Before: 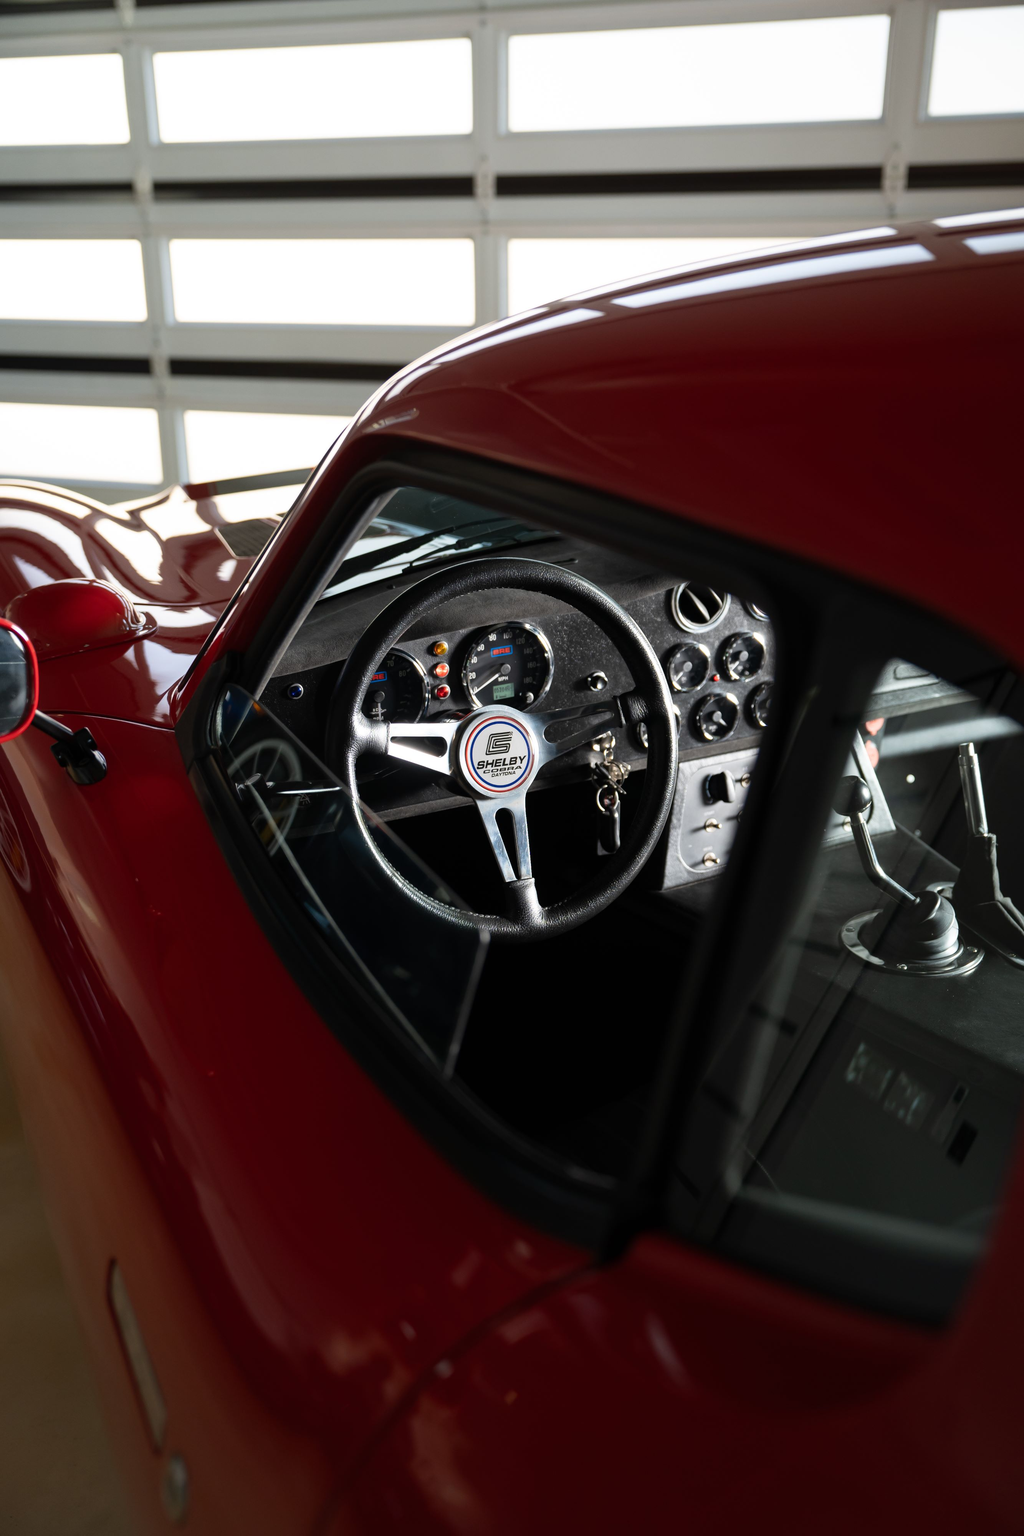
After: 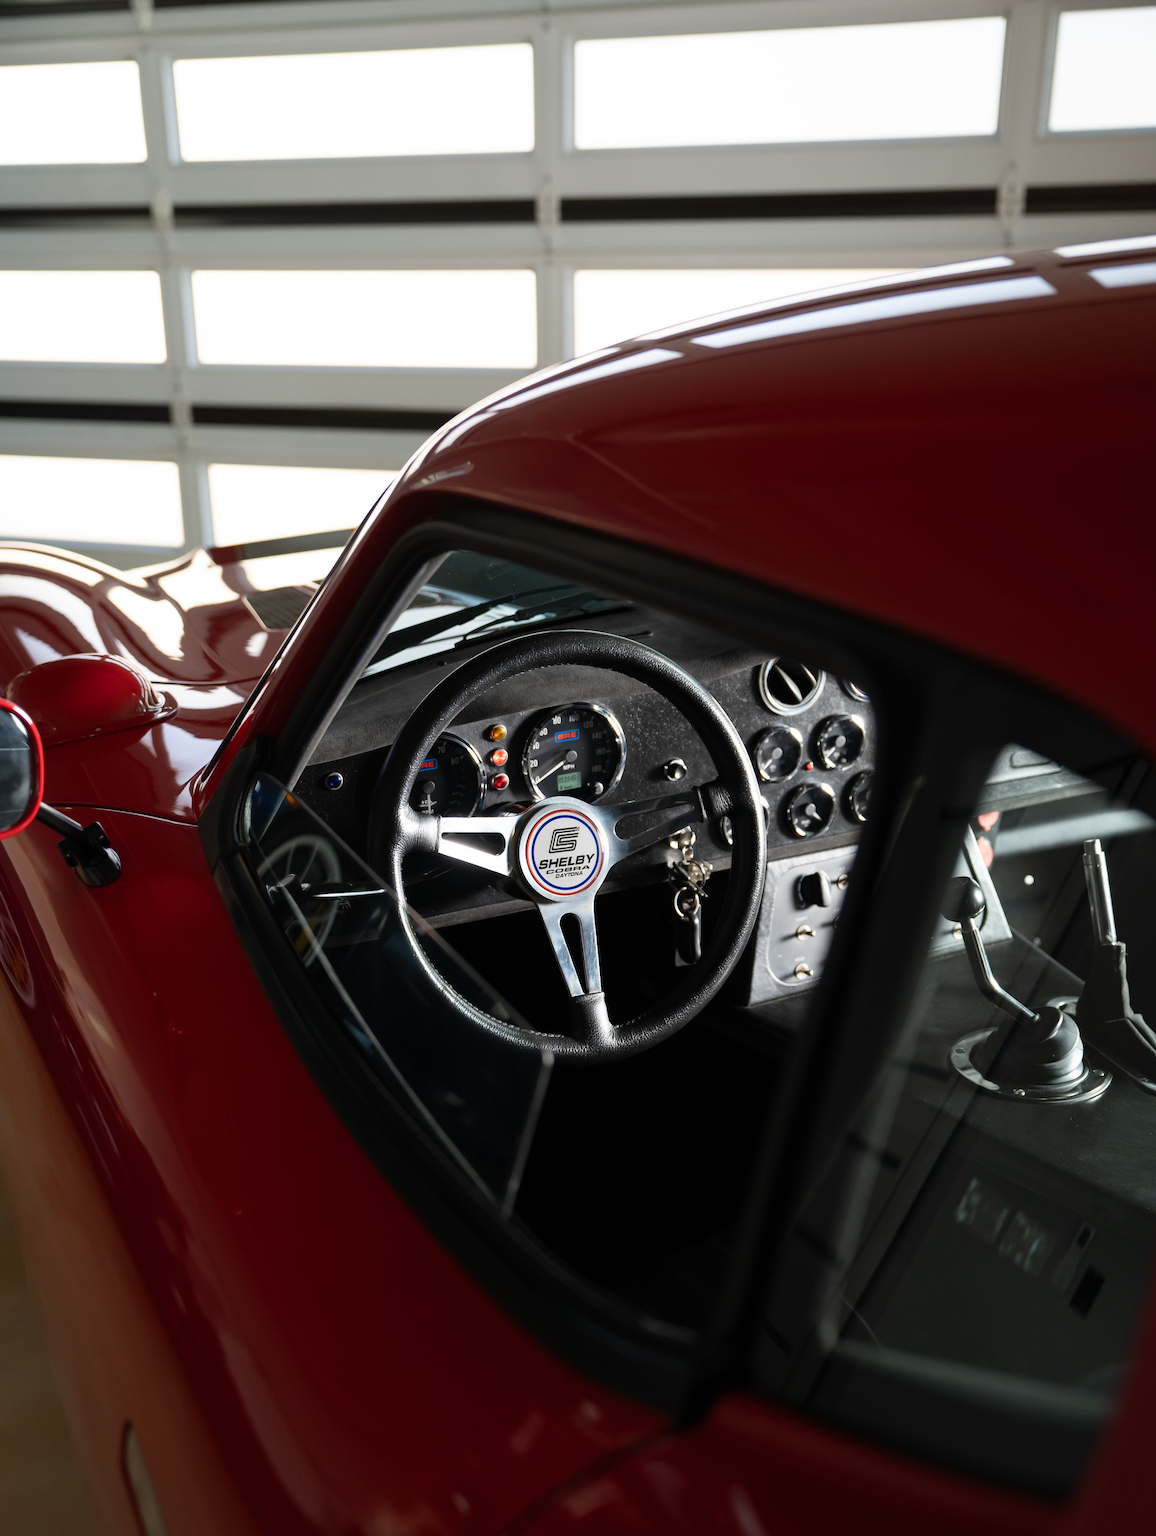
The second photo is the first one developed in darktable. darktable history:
crop and rotate: top 0%, bottom 11.47%
